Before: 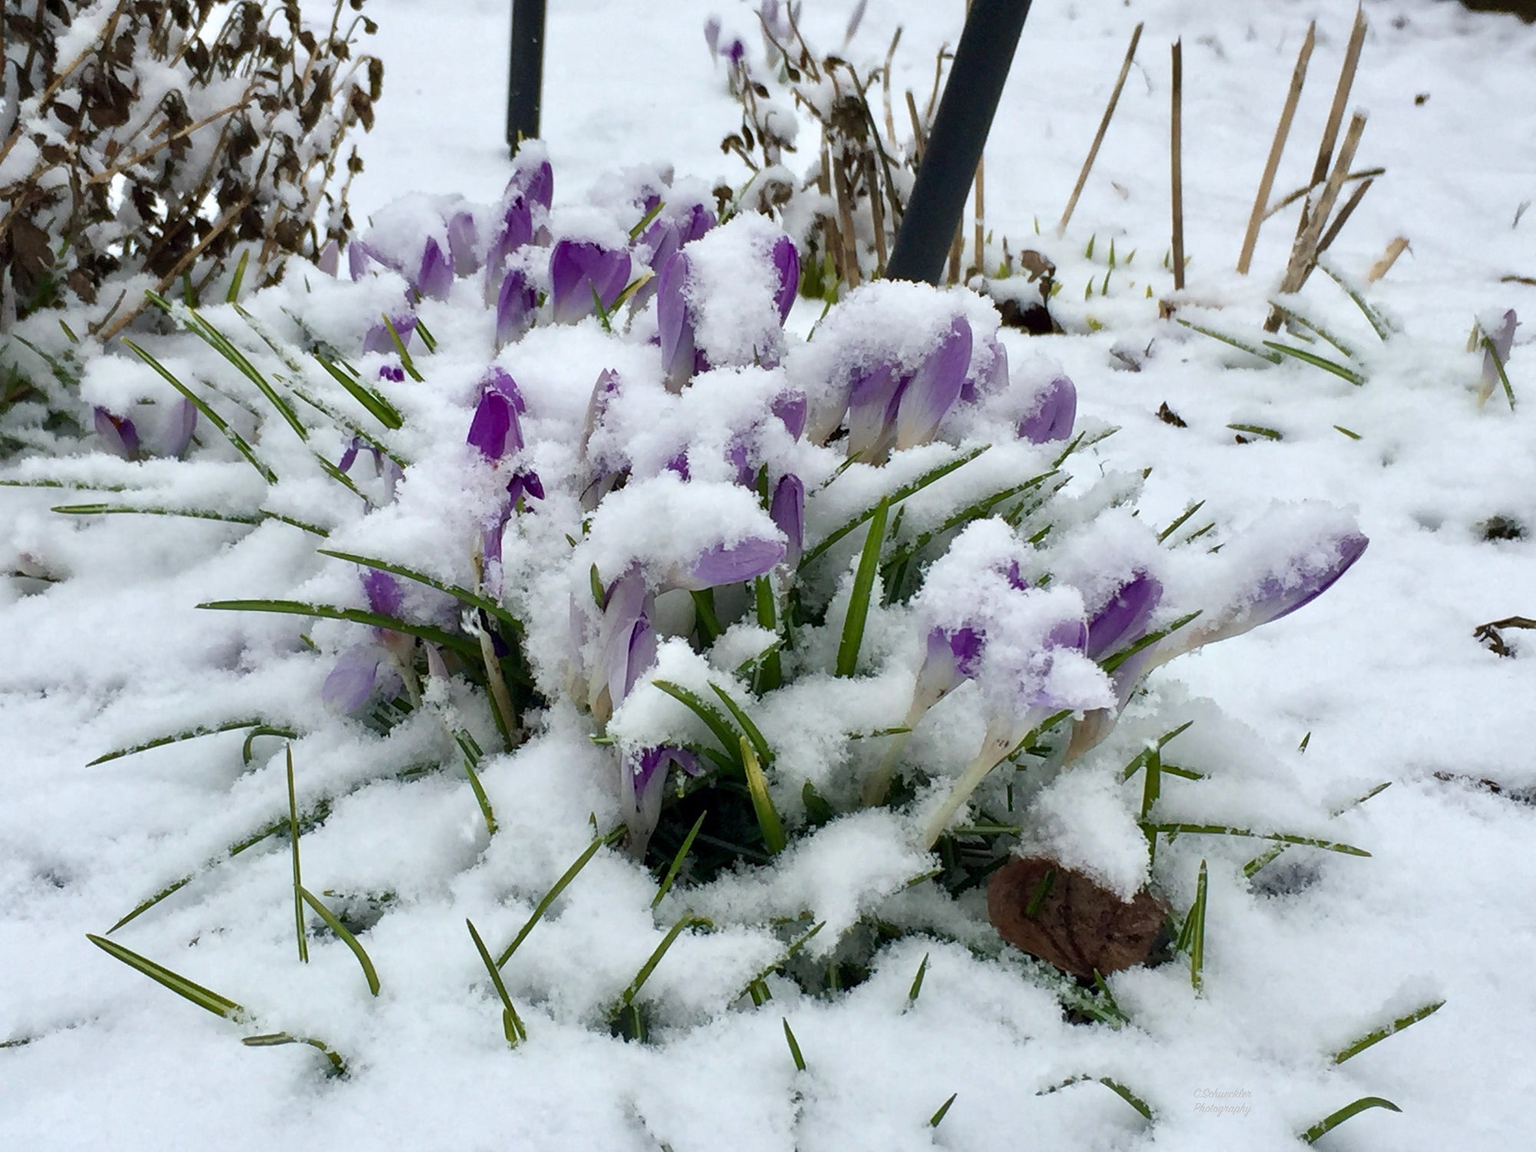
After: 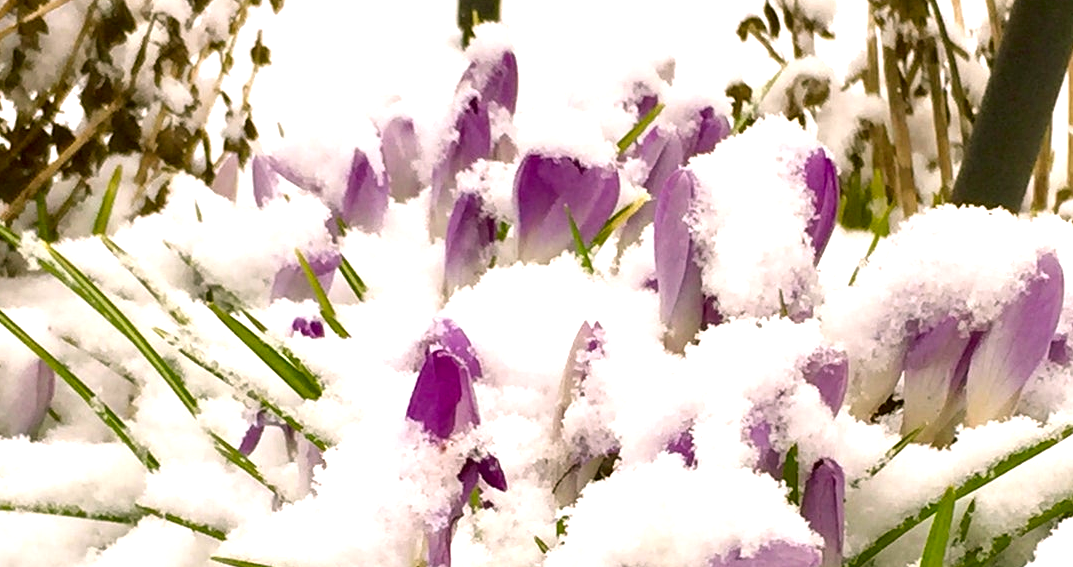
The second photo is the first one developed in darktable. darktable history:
color correction: highlights a* 8.98, highlights b* 15.09, shadows a* -0.49, shadows b* 26.52
crop: left 10.121%, top 10.631%, right 36.218%, bottom 51.526%
exposure: black level correction 0, exposure 0.9 EV, compensate highlight preservation false
